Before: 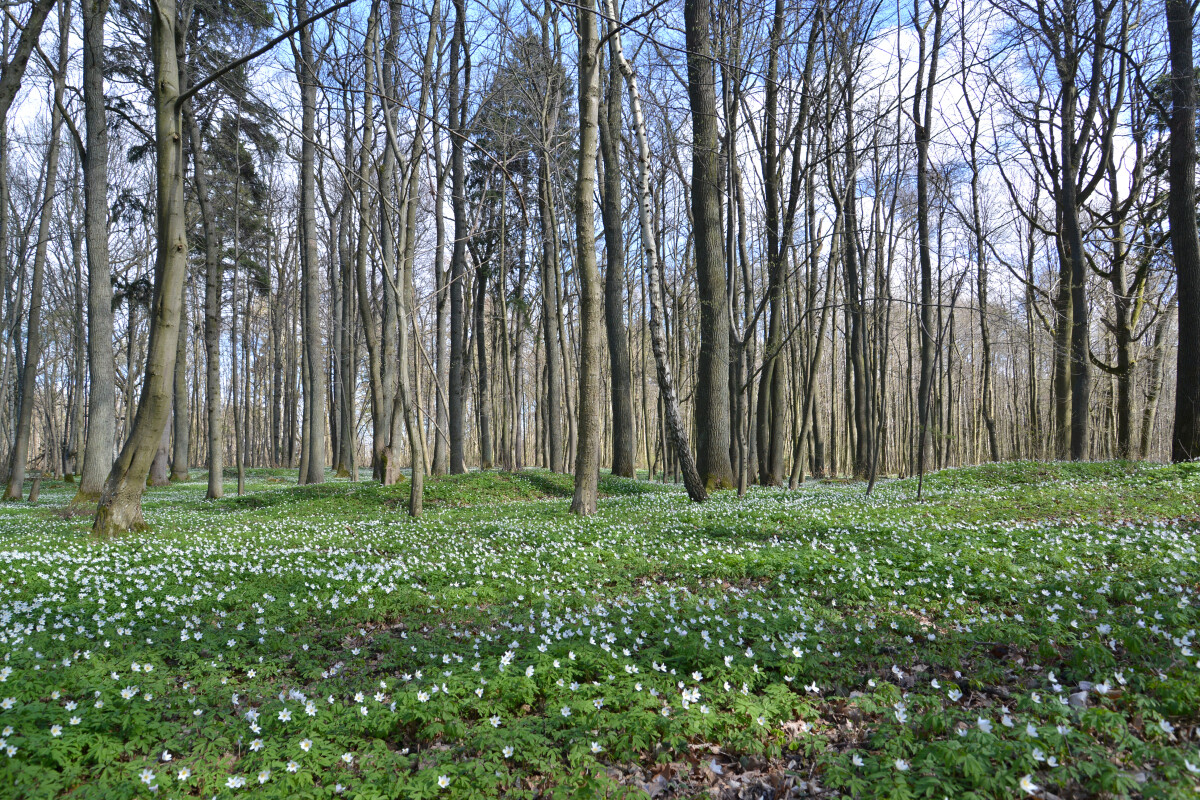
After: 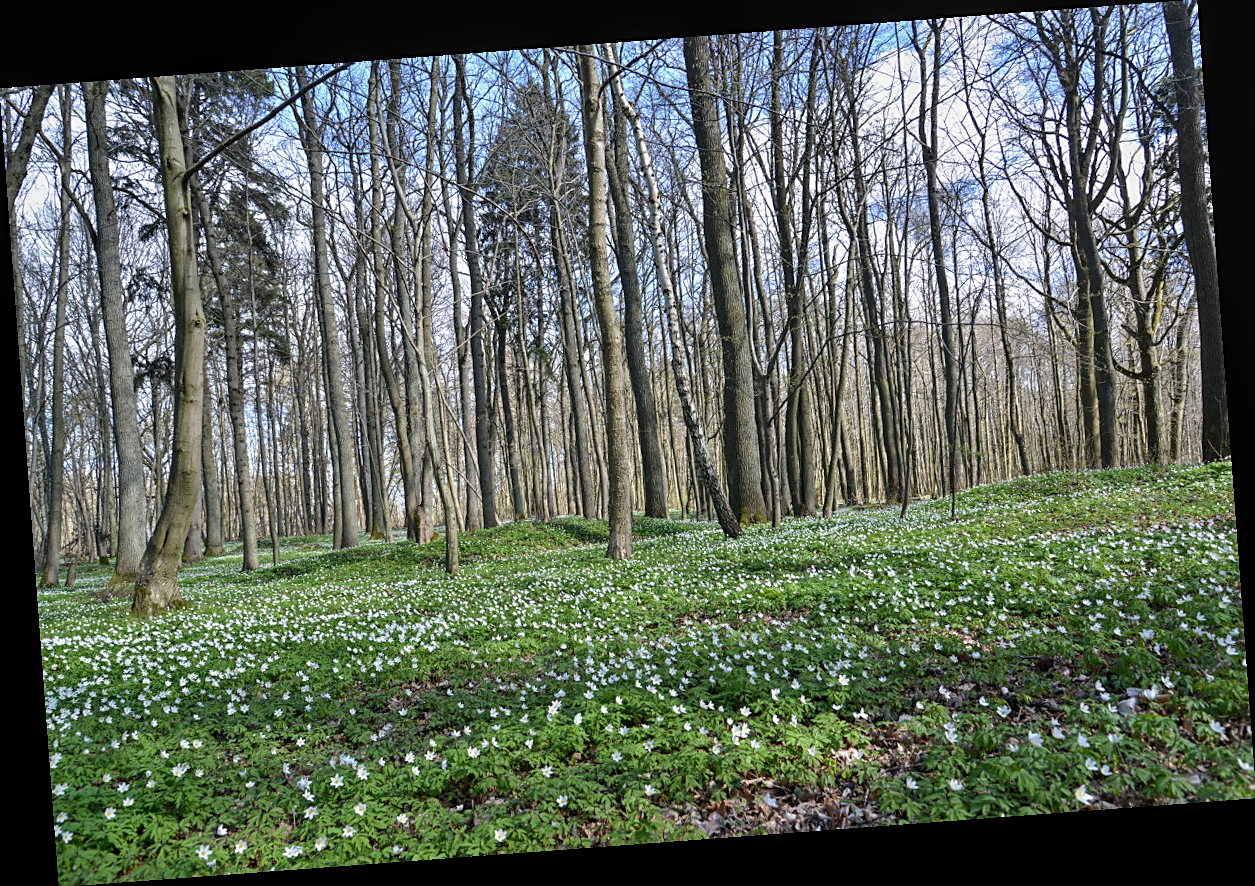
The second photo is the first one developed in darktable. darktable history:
local contrast: on, module defaults
sharpen: on, module defaults
rotate and perspective: rotation -4.25°, automatic cropping off
